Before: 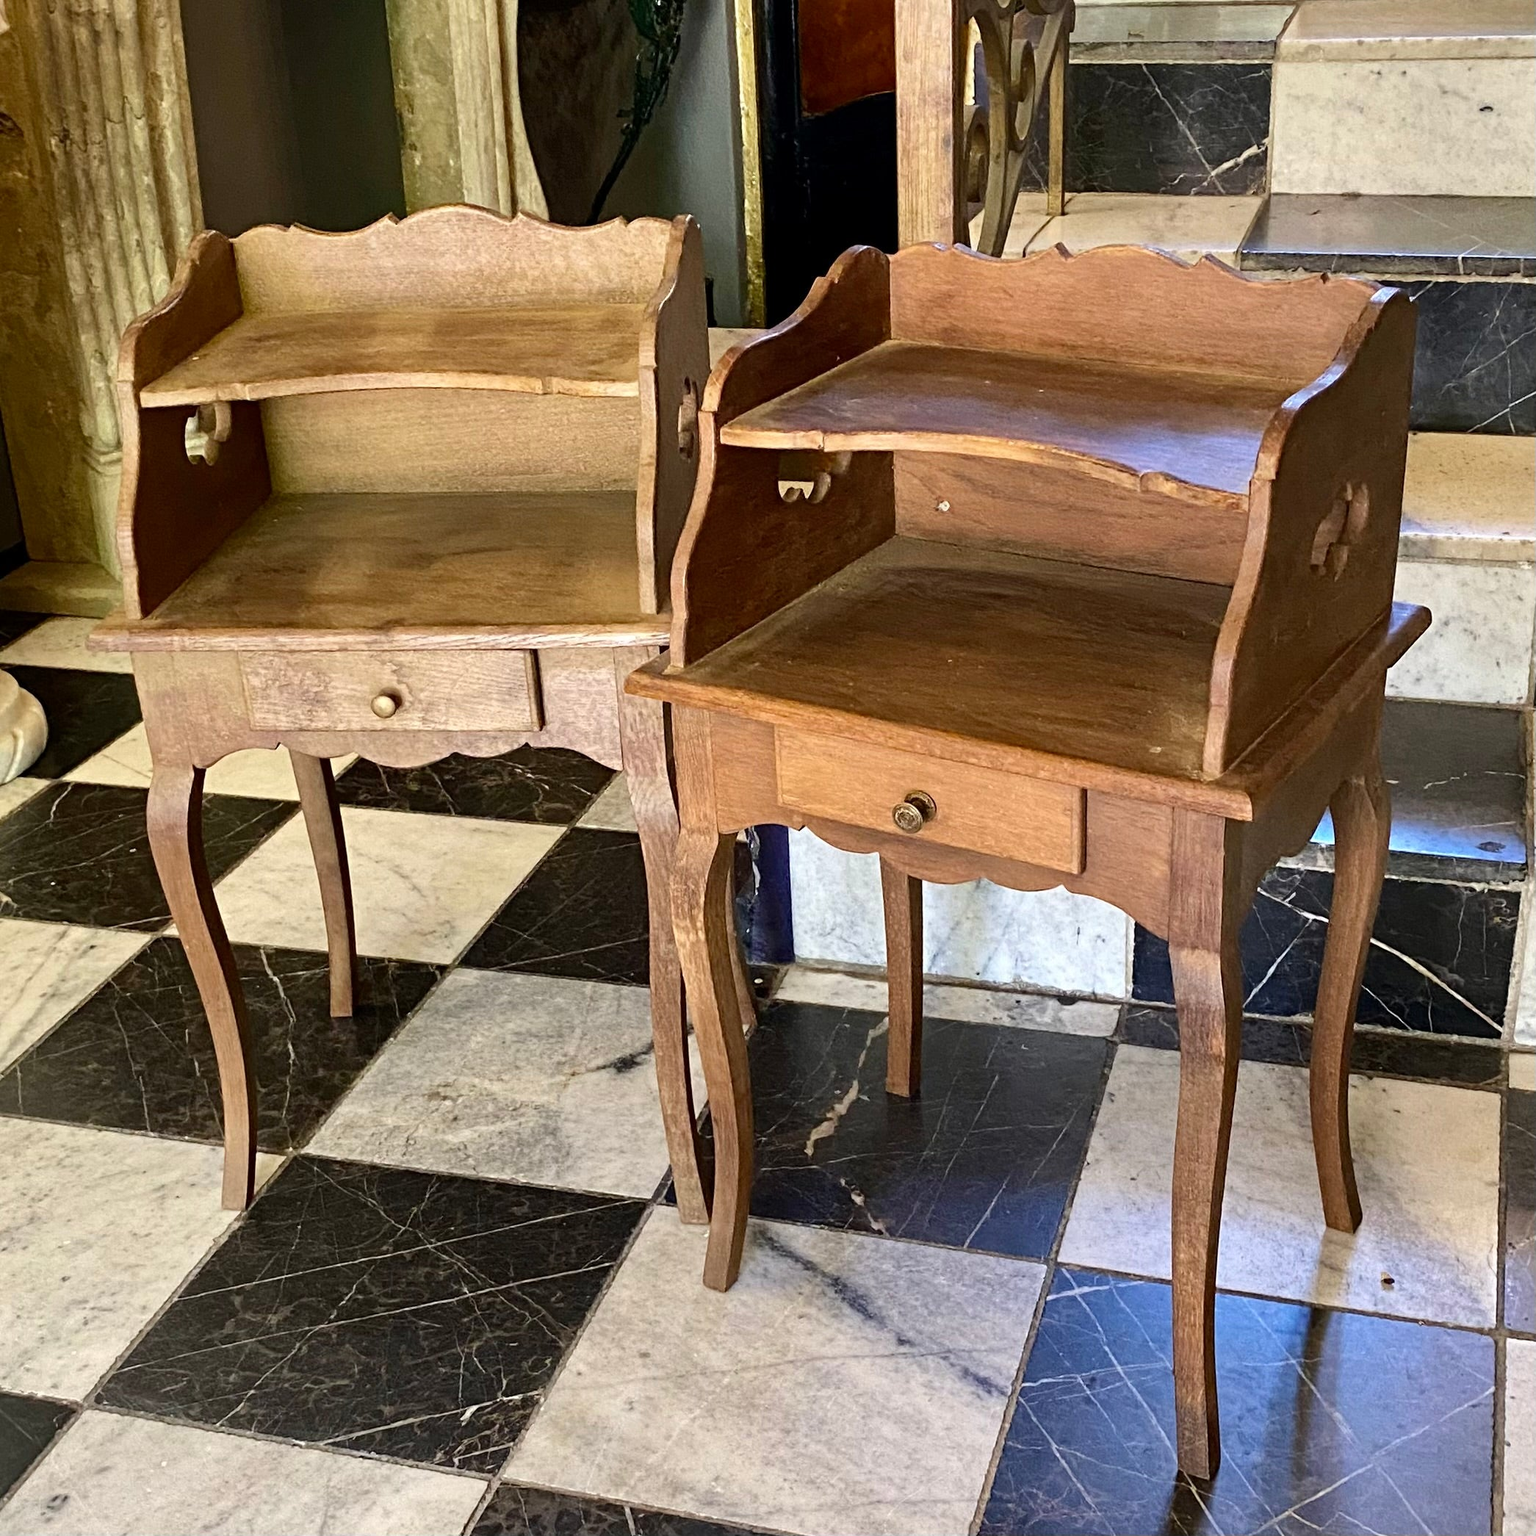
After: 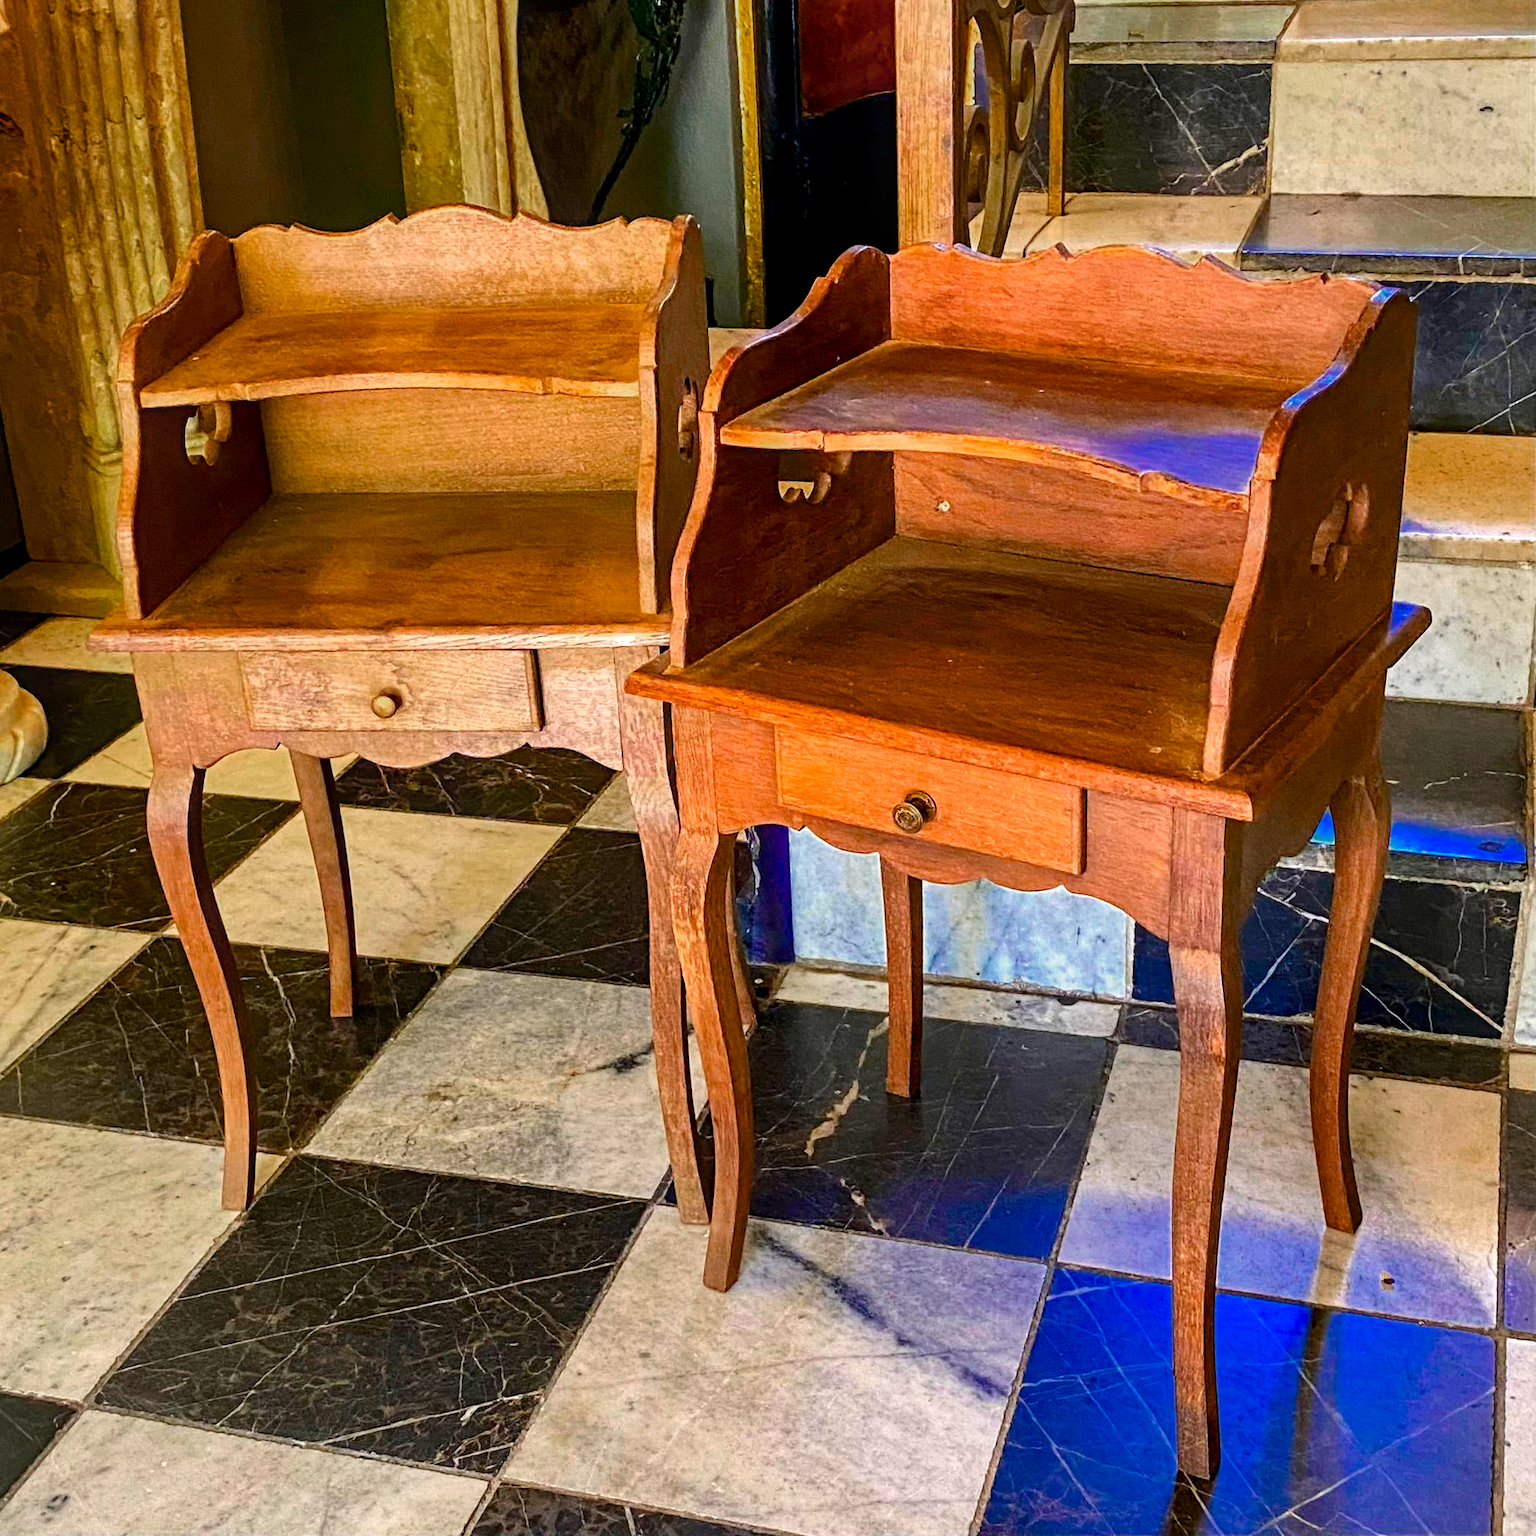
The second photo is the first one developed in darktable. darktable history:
local contrast: detail 130%
color balance rgb: linear chroma grading › global chroma 15%, perceptual saturation grading › global saturation 30%
color zones: curves: ch0 [(0, 0.553) (0.123, 0.58) (0.23, 0.419) (0.468, 0.155) (0.605, 0.132) (0.723, 0.063) (0.833, 0.172) (0.921, 0.468)]; ch1 [(0.025, 0.645) (0.229, 0.584) (0.326, 0.551) (0.537, 0.446) (0.599, 0.911) (0.708, 1) (0.805, 0.944)]; ch2 [(0.086, 0.468) (0.254, 0.464) (0.638, 0.564) (0.702, 0.592) (0.768, 0.564)]
